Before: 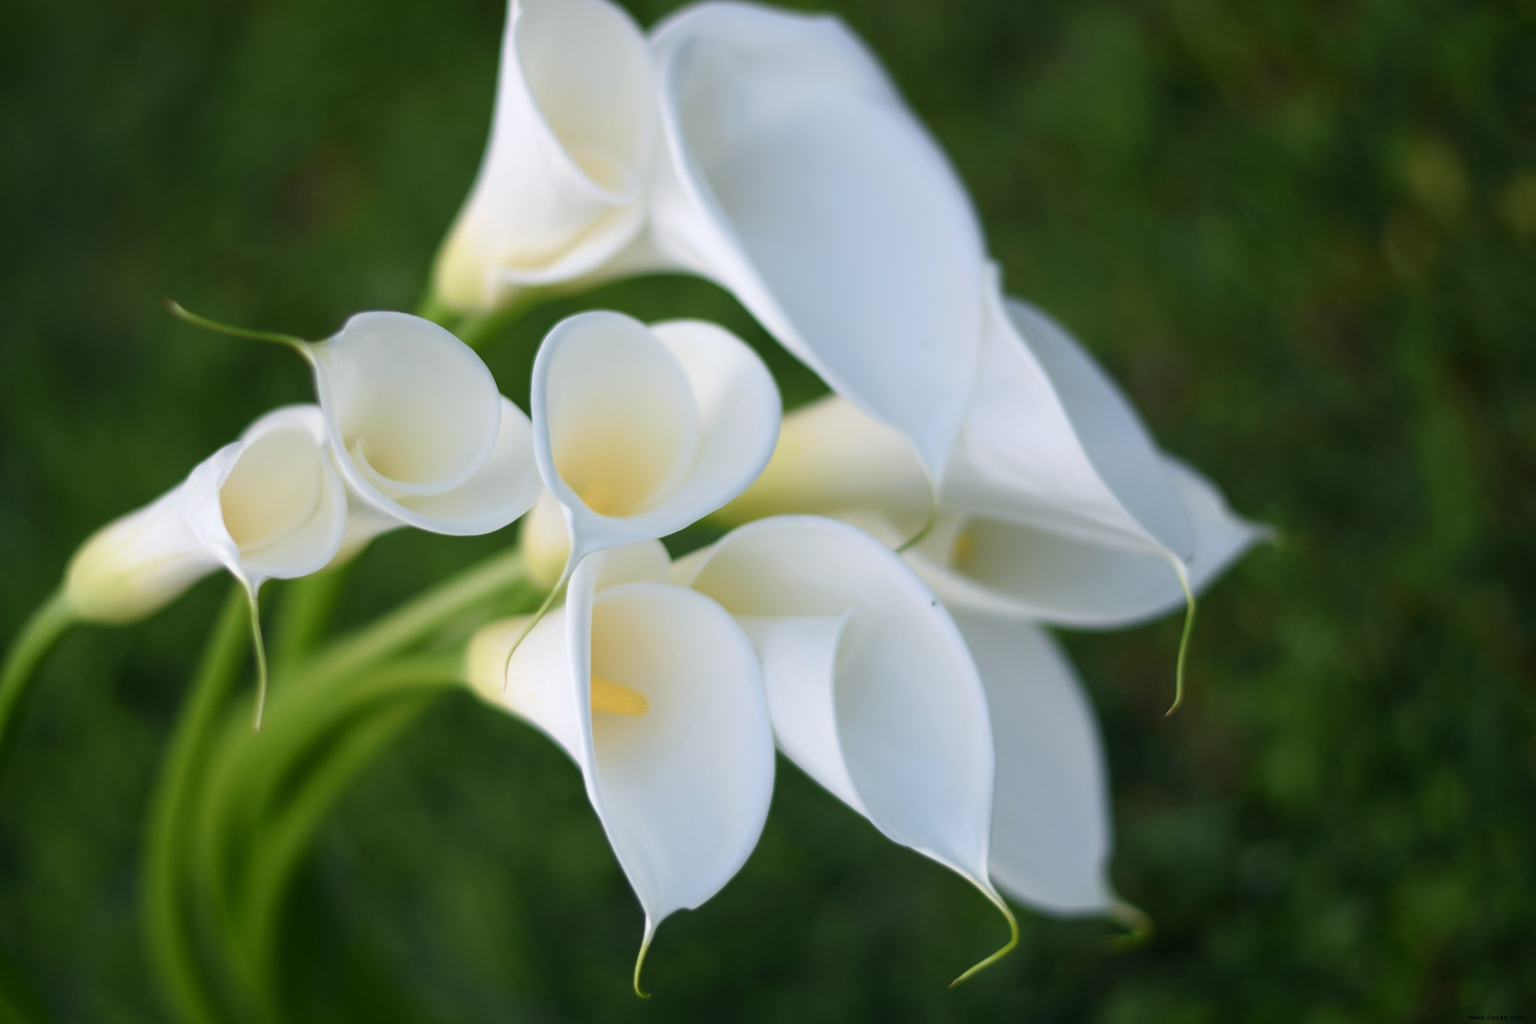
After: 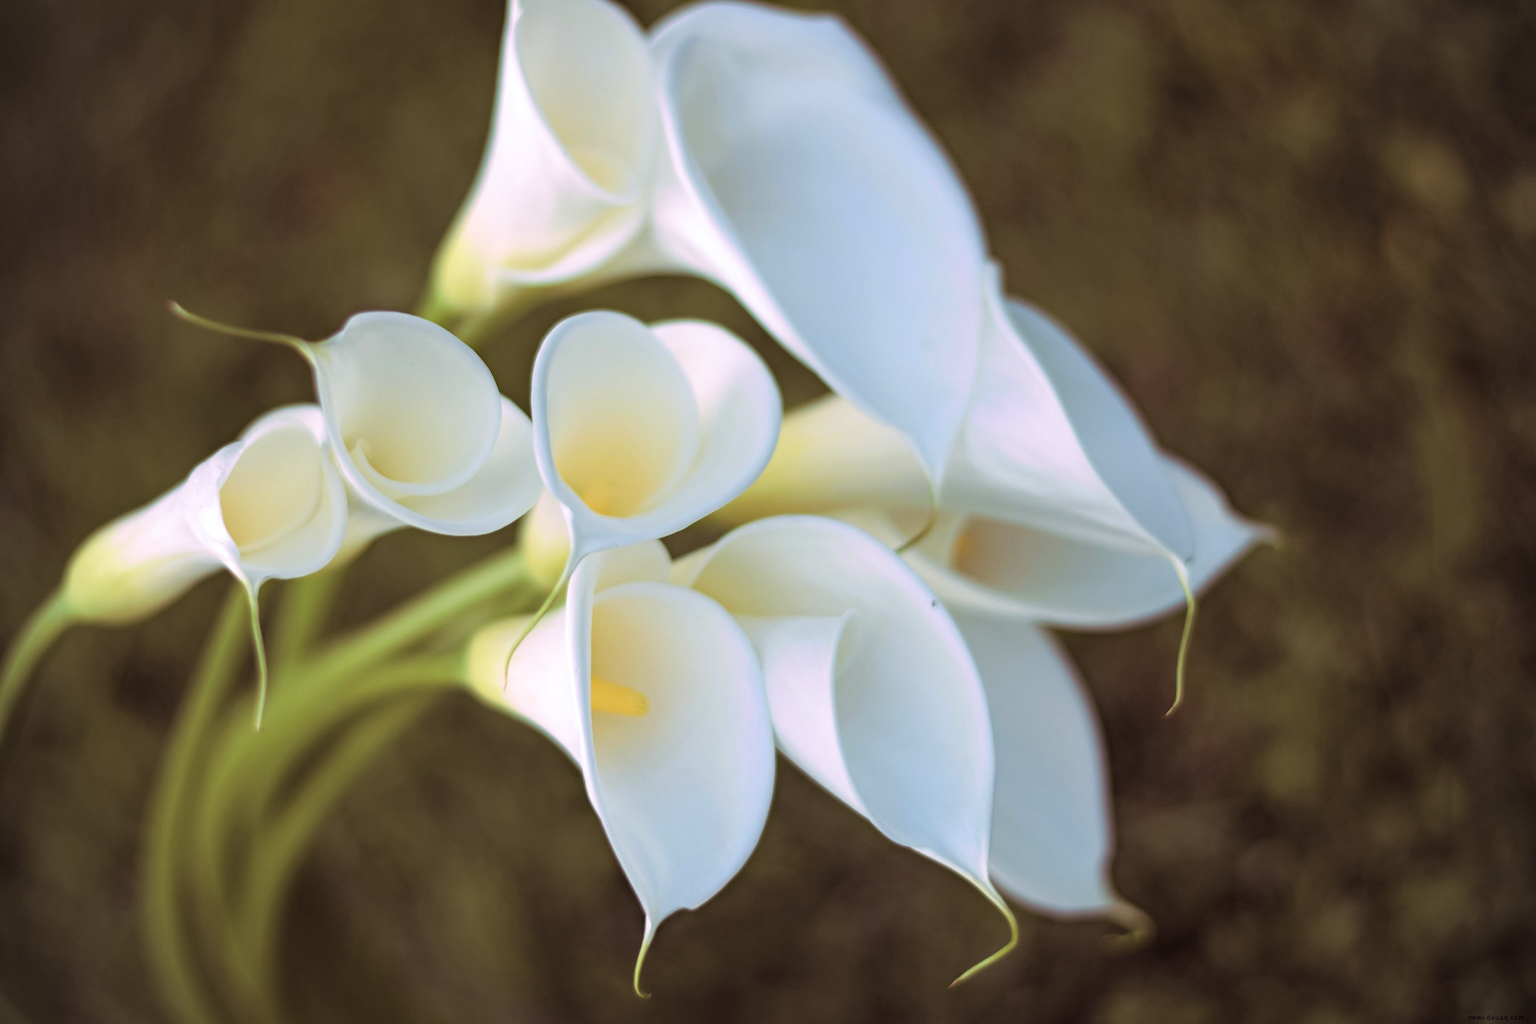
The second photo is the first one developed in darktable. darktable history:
local contrast: highlights 100%, shadows 100%, detail 120%, midtone range 0.2
haze removal: strength 0.29, distance 0.25, compatibility mode true, adaptive false
vignetting: fall-off start 91.19%
contrast brightness saturation: brightness 0.15
split-toning: highlights › hue 298.8°, highlights › saturation 0.73, compress 41.76%
